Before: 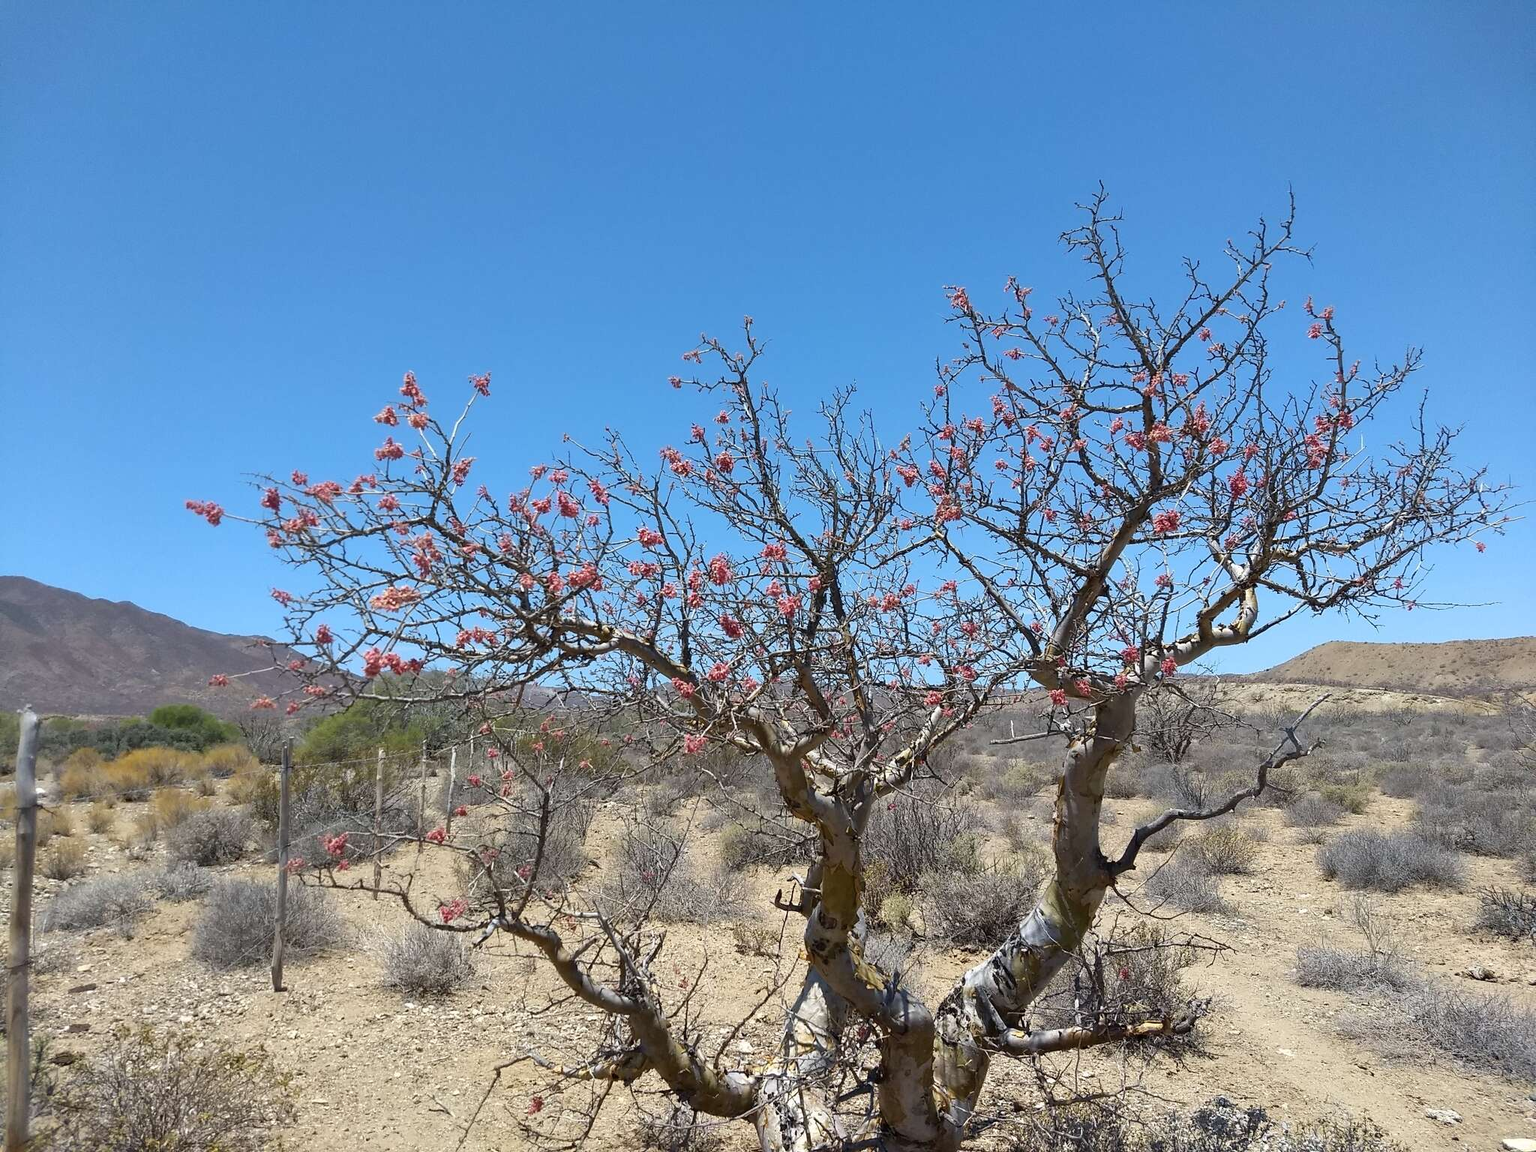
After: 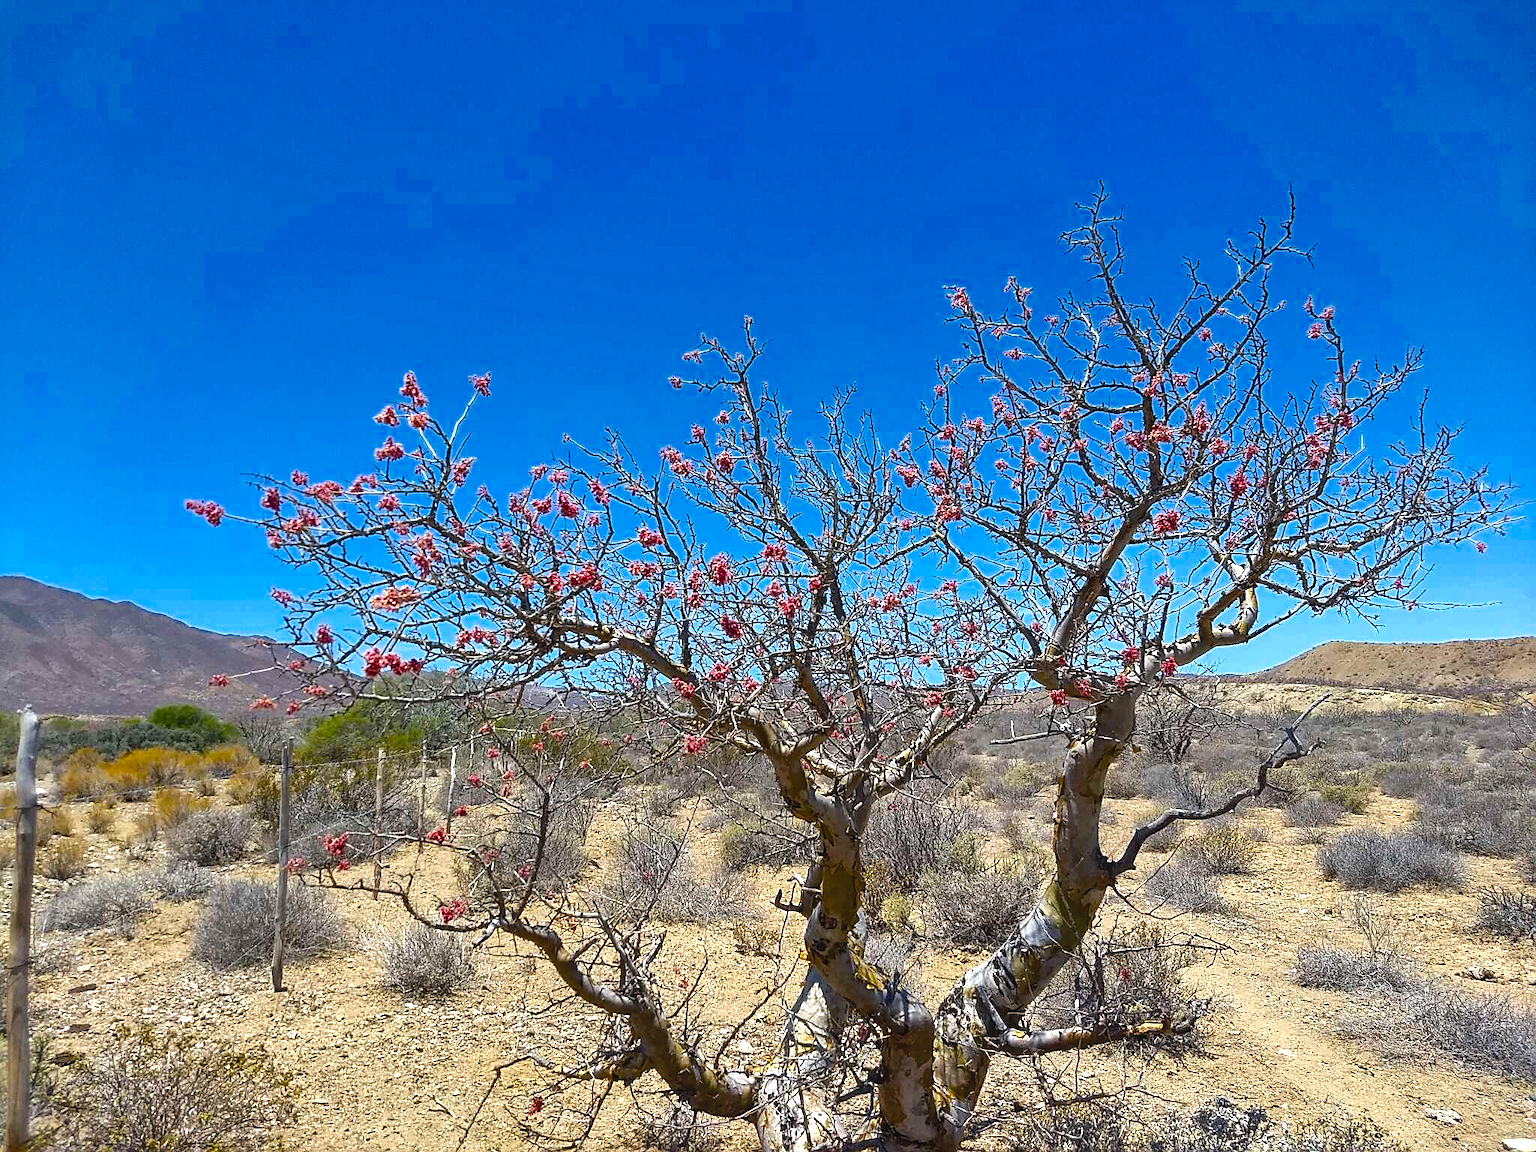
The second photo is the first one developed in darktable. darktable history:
color balance rgb: power › hue 329.94°, perceptual saturation grading › global saturation 39.715%, perceptual brilliance grading › global brilliance 10.465%, global vibrance 9.586%, contrast 14.373%, saturation formula JzAzBz (2021)
shadows and highlights: soften with gaussian
local contrast: detail 109%
sharpen: on, module defaults
